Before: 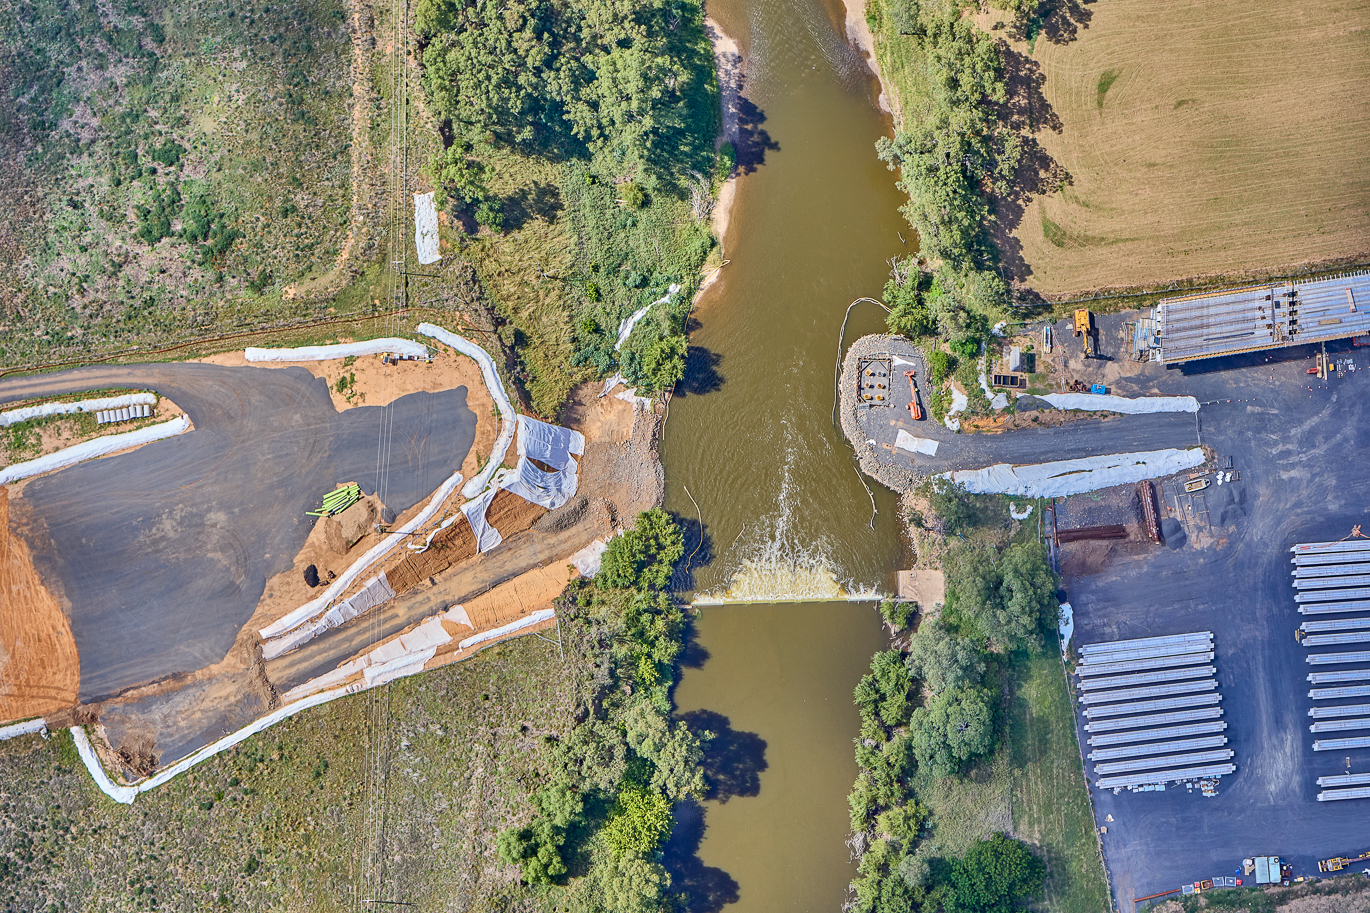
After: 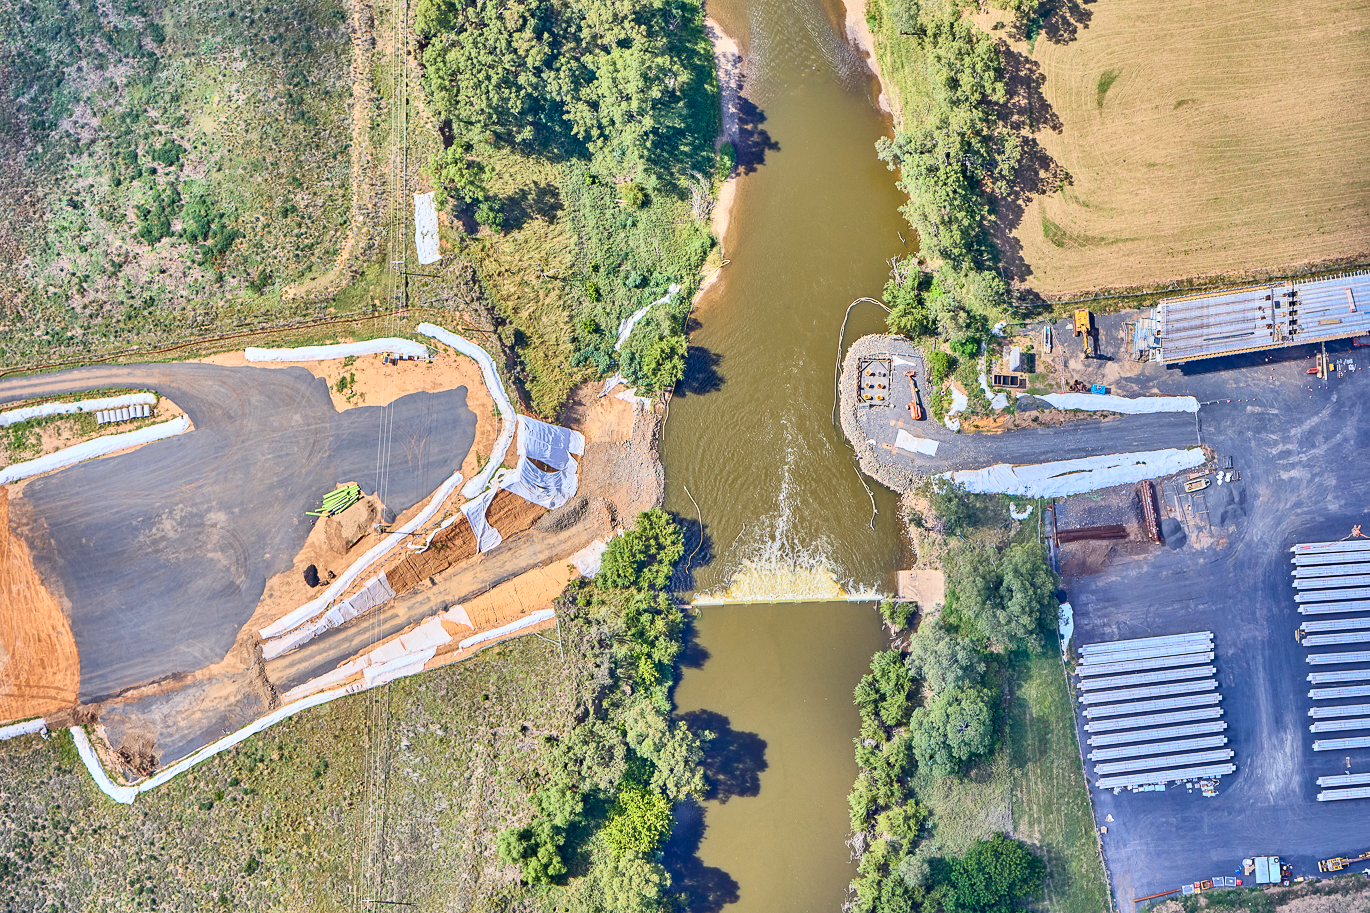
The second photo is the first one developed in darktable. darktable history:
contrast brightness saturation: contrast 0.204, brightness 0.148, saturation 0.135
